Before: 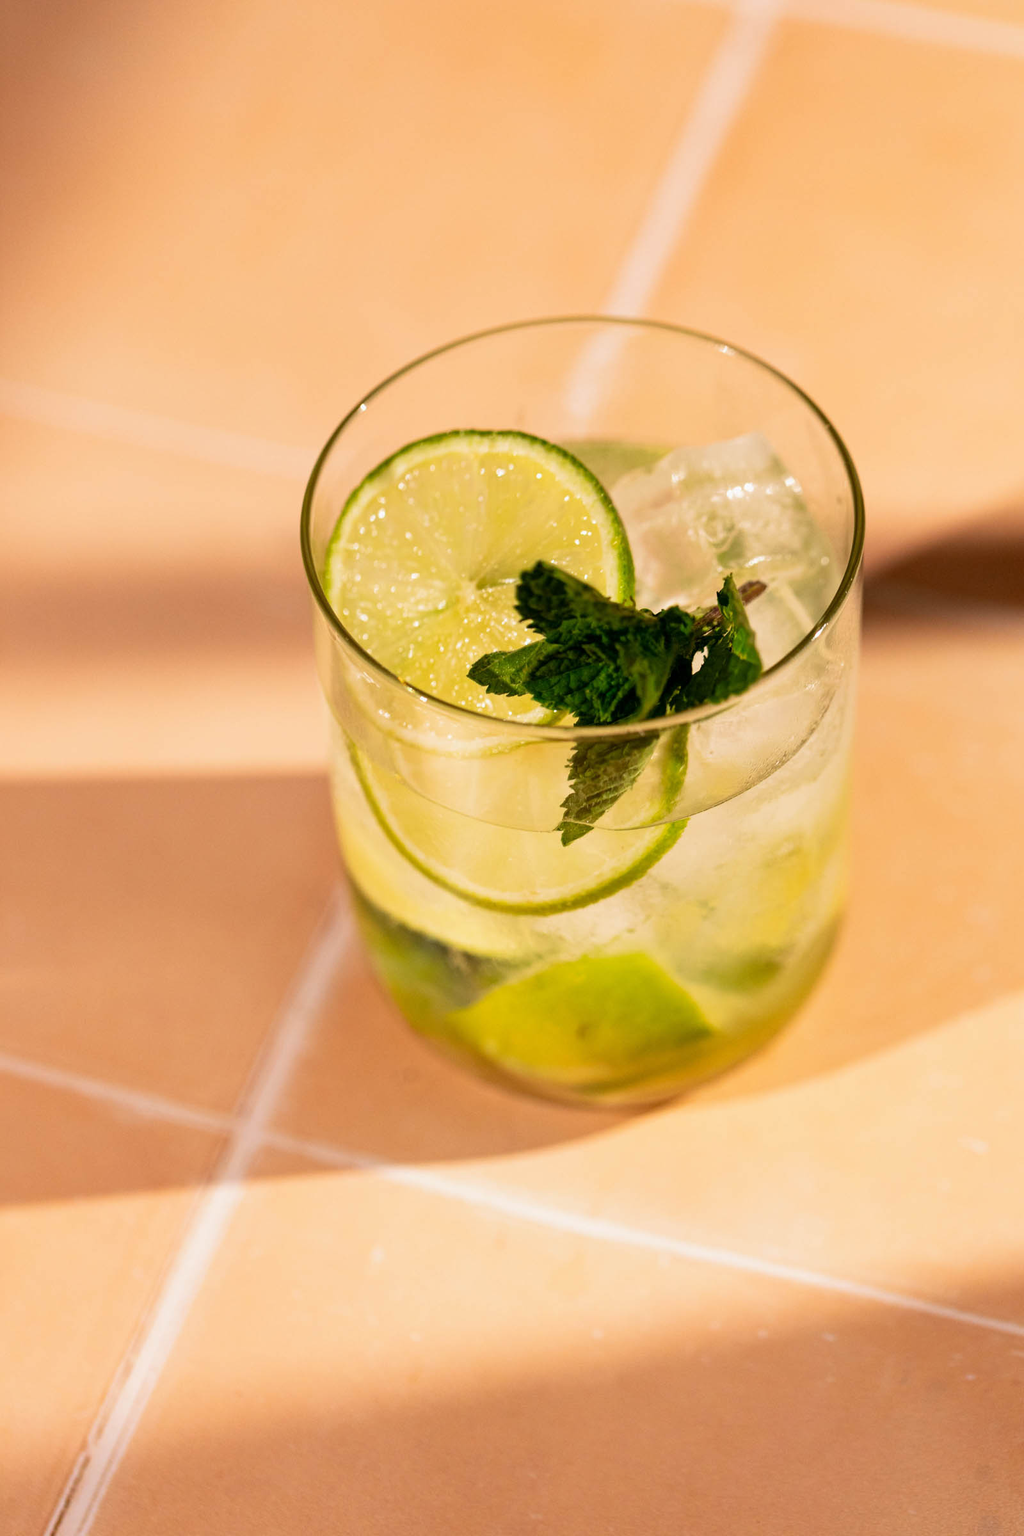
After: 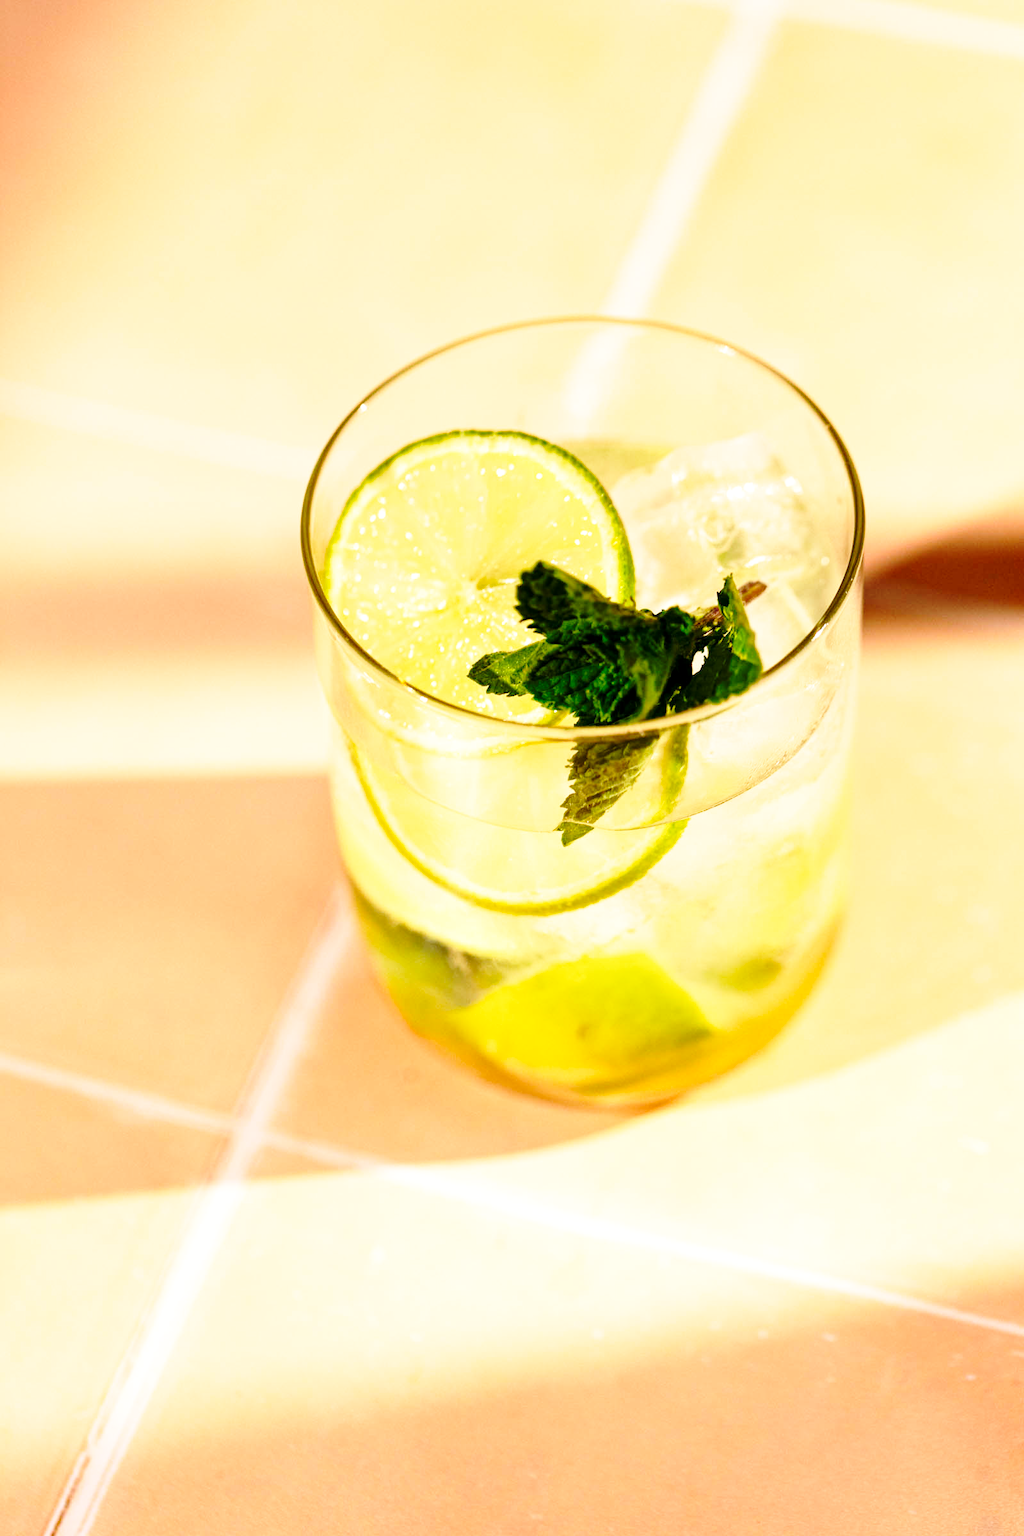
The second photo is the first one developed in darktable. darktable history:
base curve: curves: ch0 [(0, 0) (0.036, 0.037) (0.121, 0.228) (0.46, 0.76) (0.859, 0.983) (1, 1)], preserve colors none
exposure: black level correction 0.001, exposure 0.3 EV, compensate highlight preservation false
